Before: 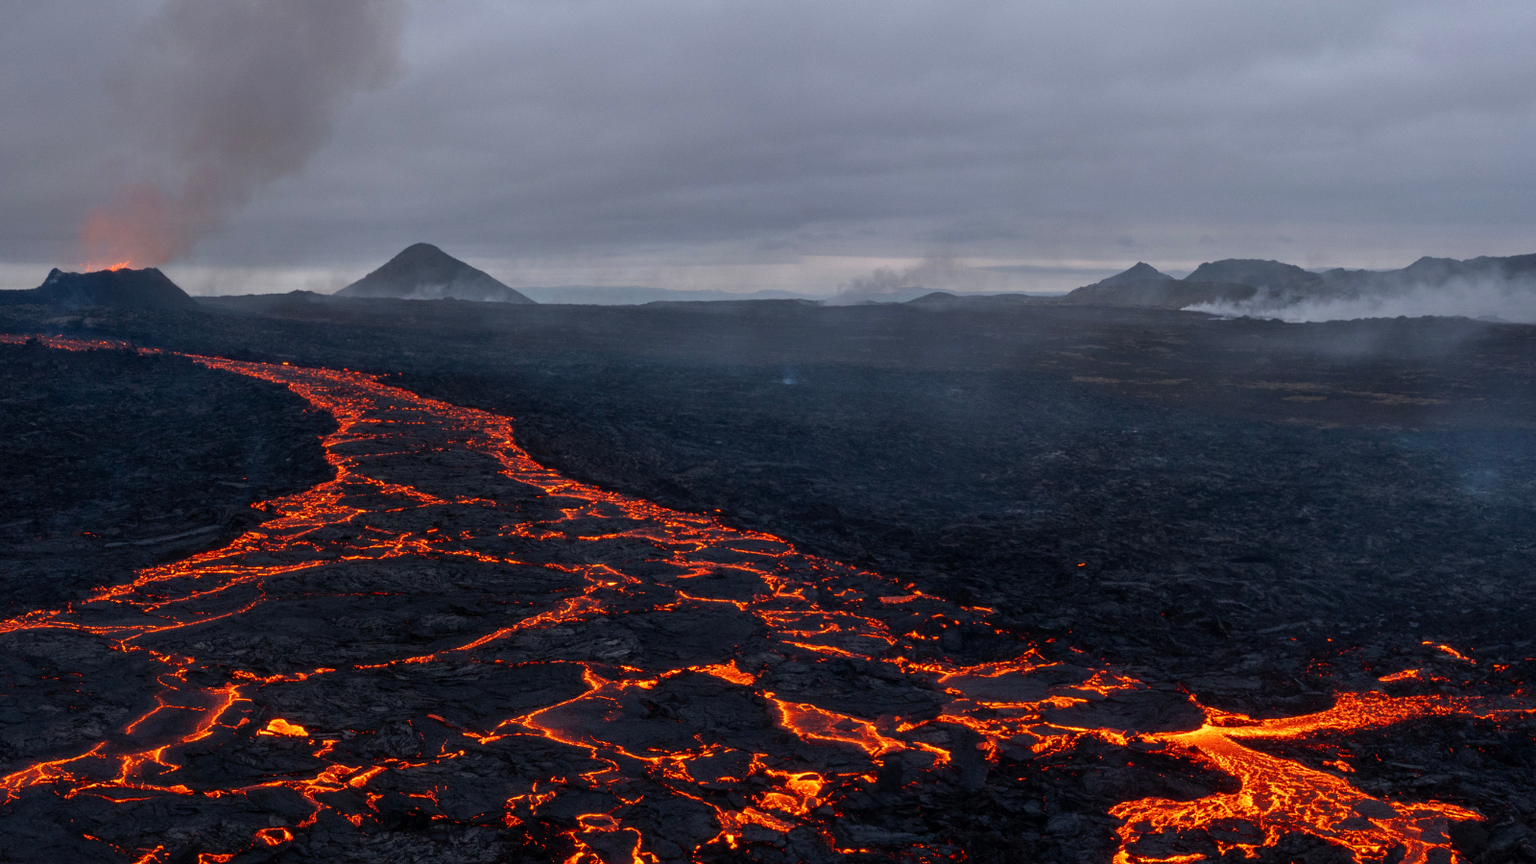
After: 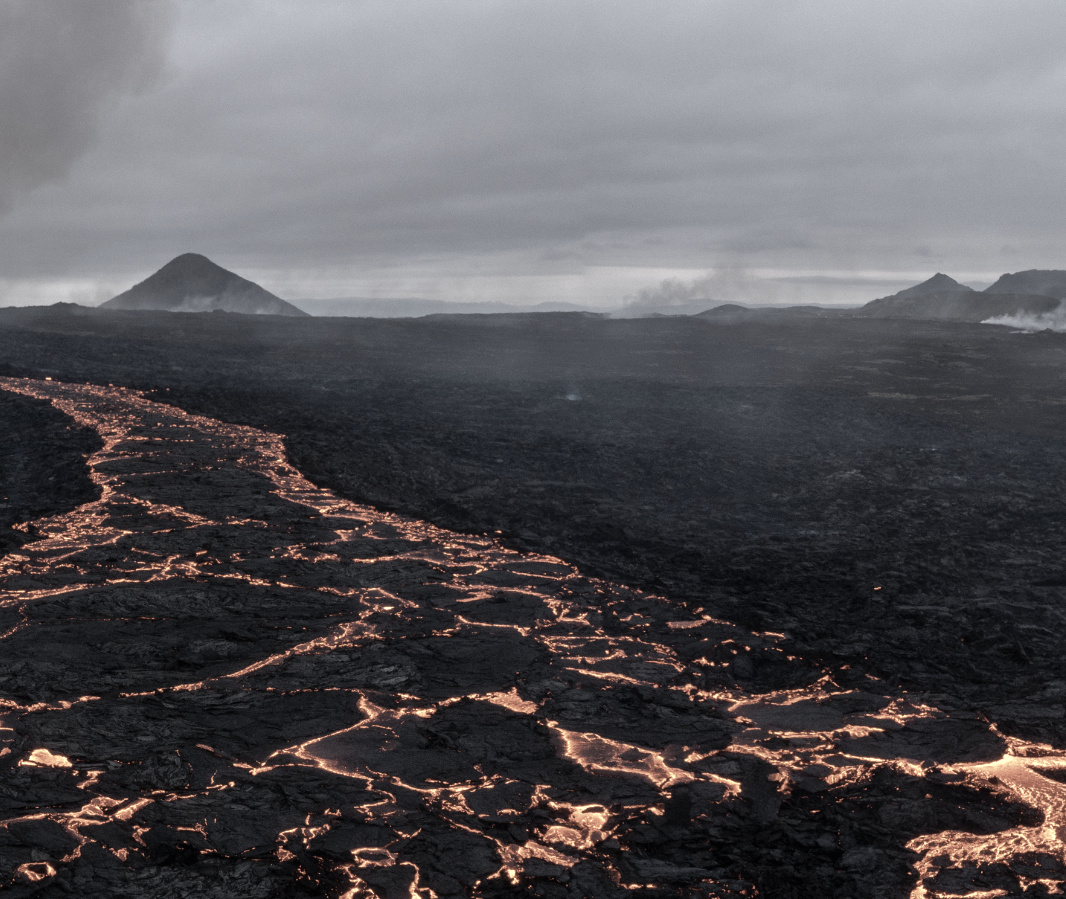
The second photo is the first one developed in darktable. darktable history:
crop and rotate: left 15.568%, right 17.8%
color zones: curves: ch1 [(0, 0.153) (0.143, 0.15) (0.286, 0.151) (0.429, 0.152) (0.571, 0.152) (0.714, 0.151) (0.857, 0.151) (1, 0.153)]
exposure: black level correction 0, exposure 0.5 EV, compensate highlight preservation false
